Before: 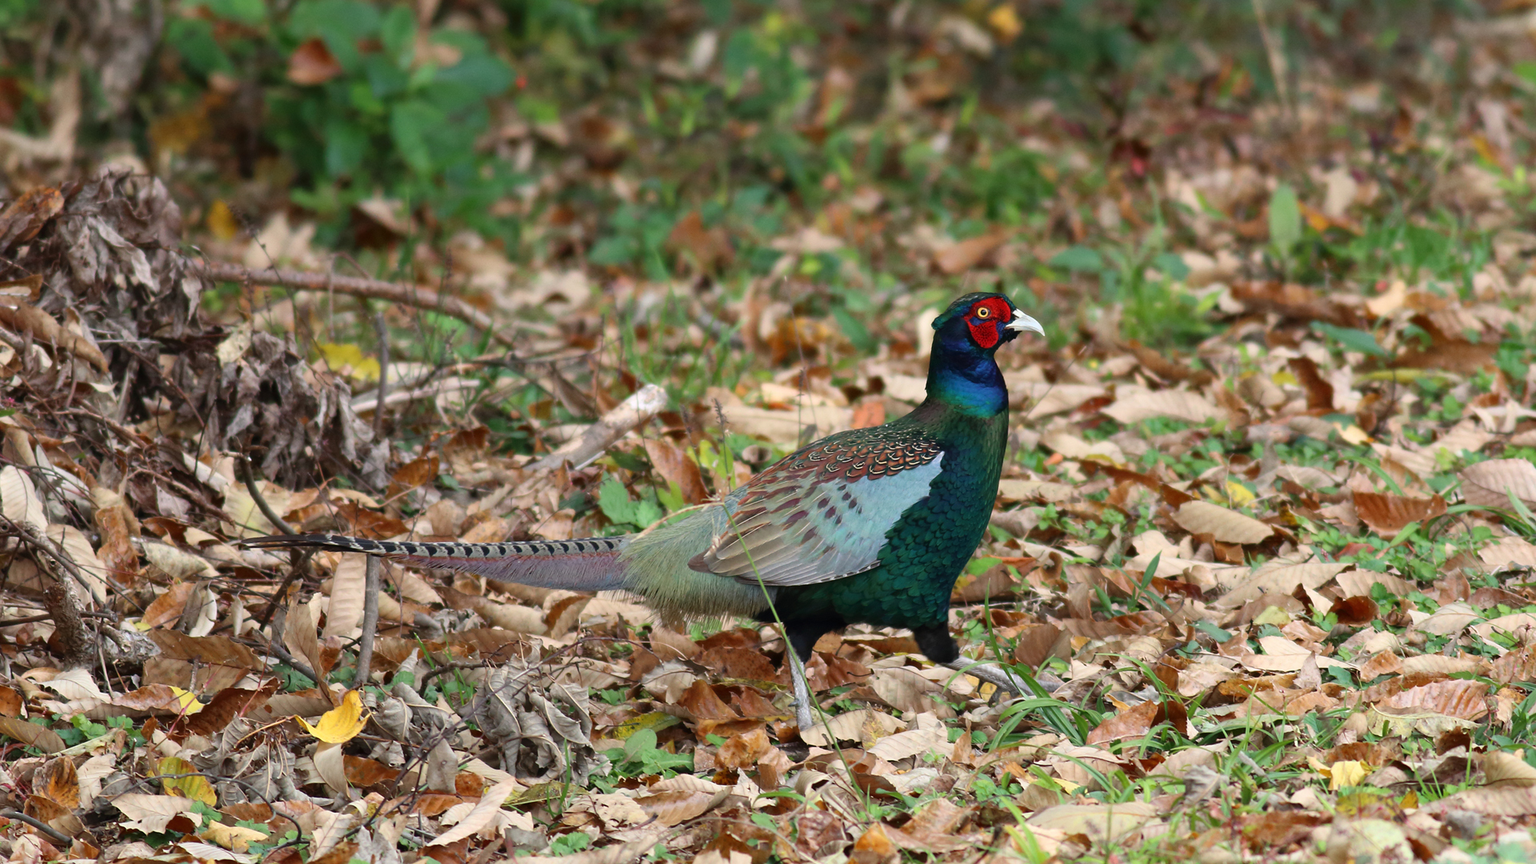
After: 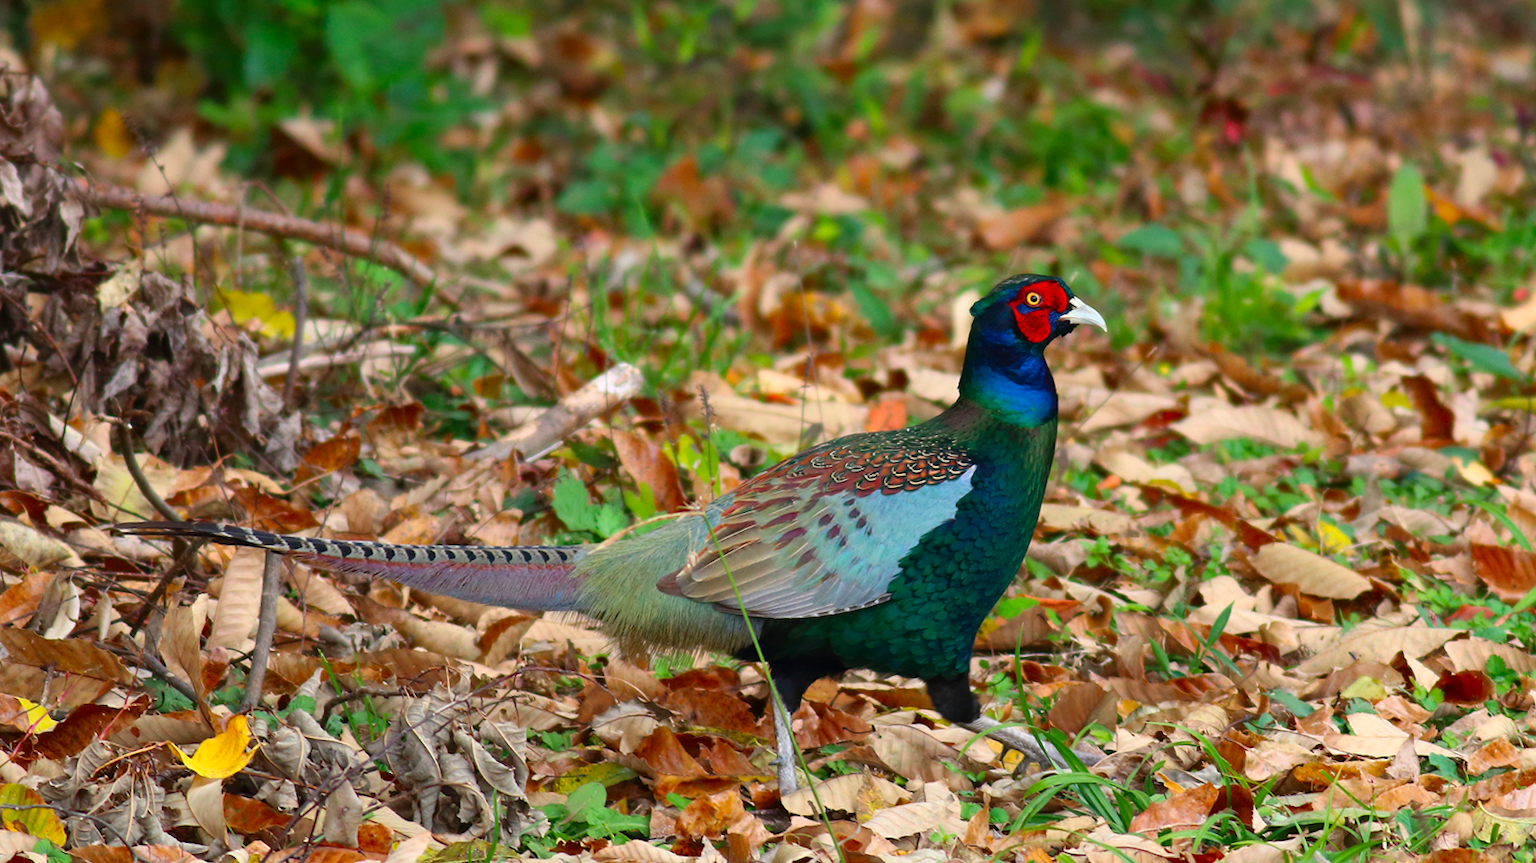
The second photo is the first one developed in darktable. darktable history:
crop and rotate: angle -3.27°, left 5.211%, top 5.211%, right 4.607%, bottom 4.607%
contrast brightness saturation: saturation 0.5
